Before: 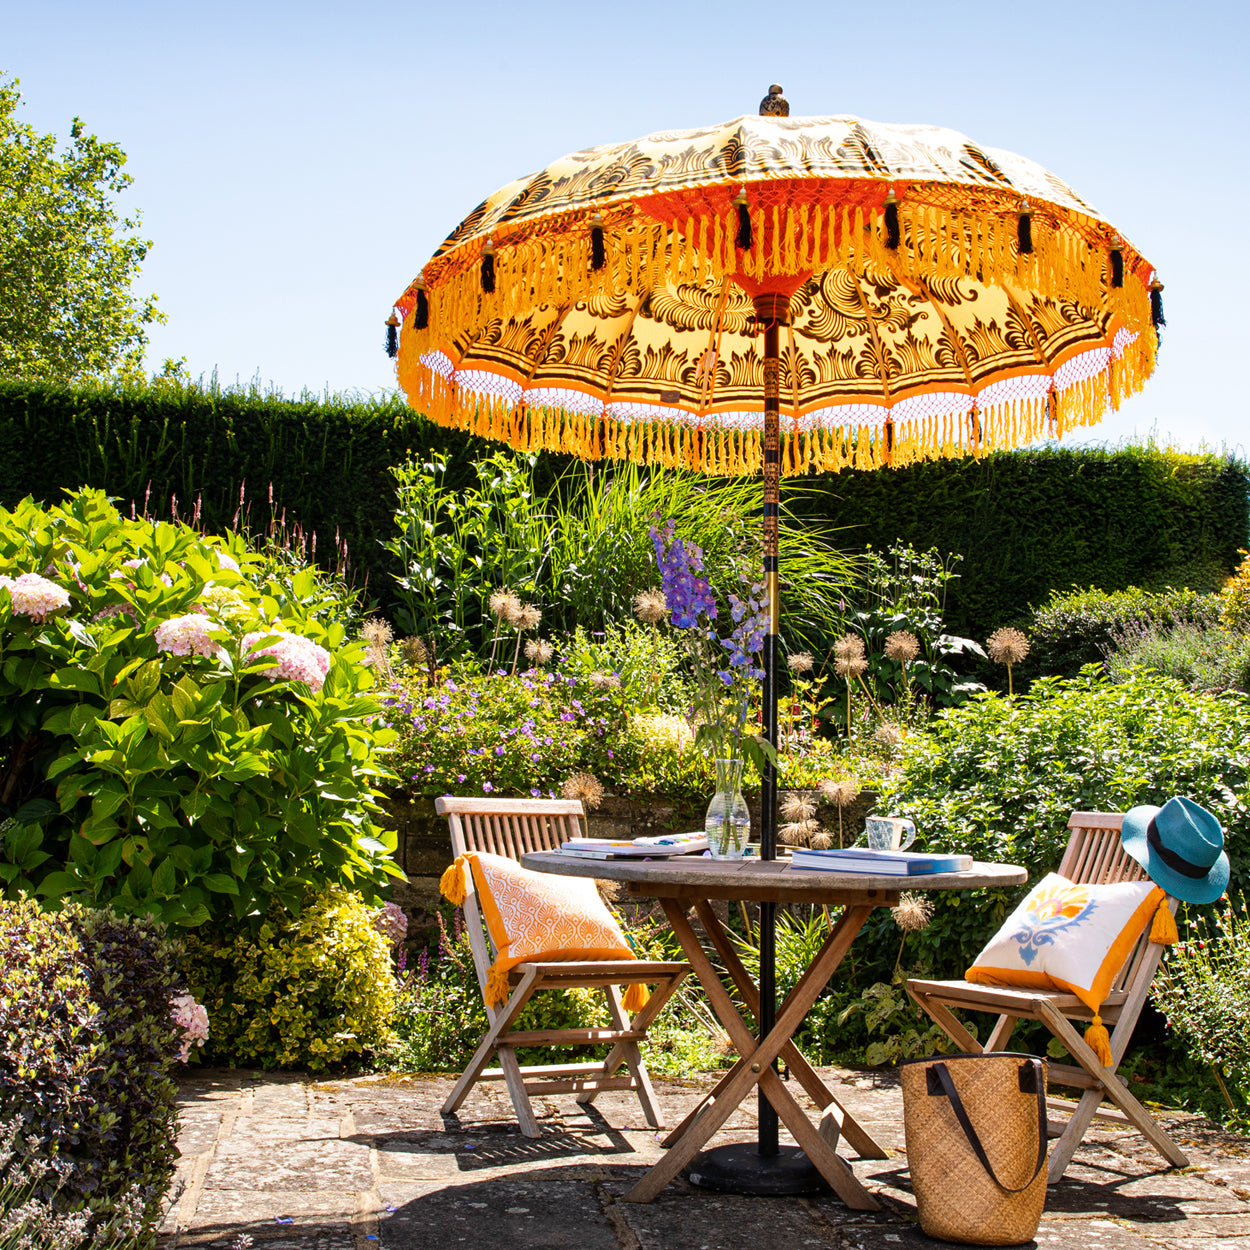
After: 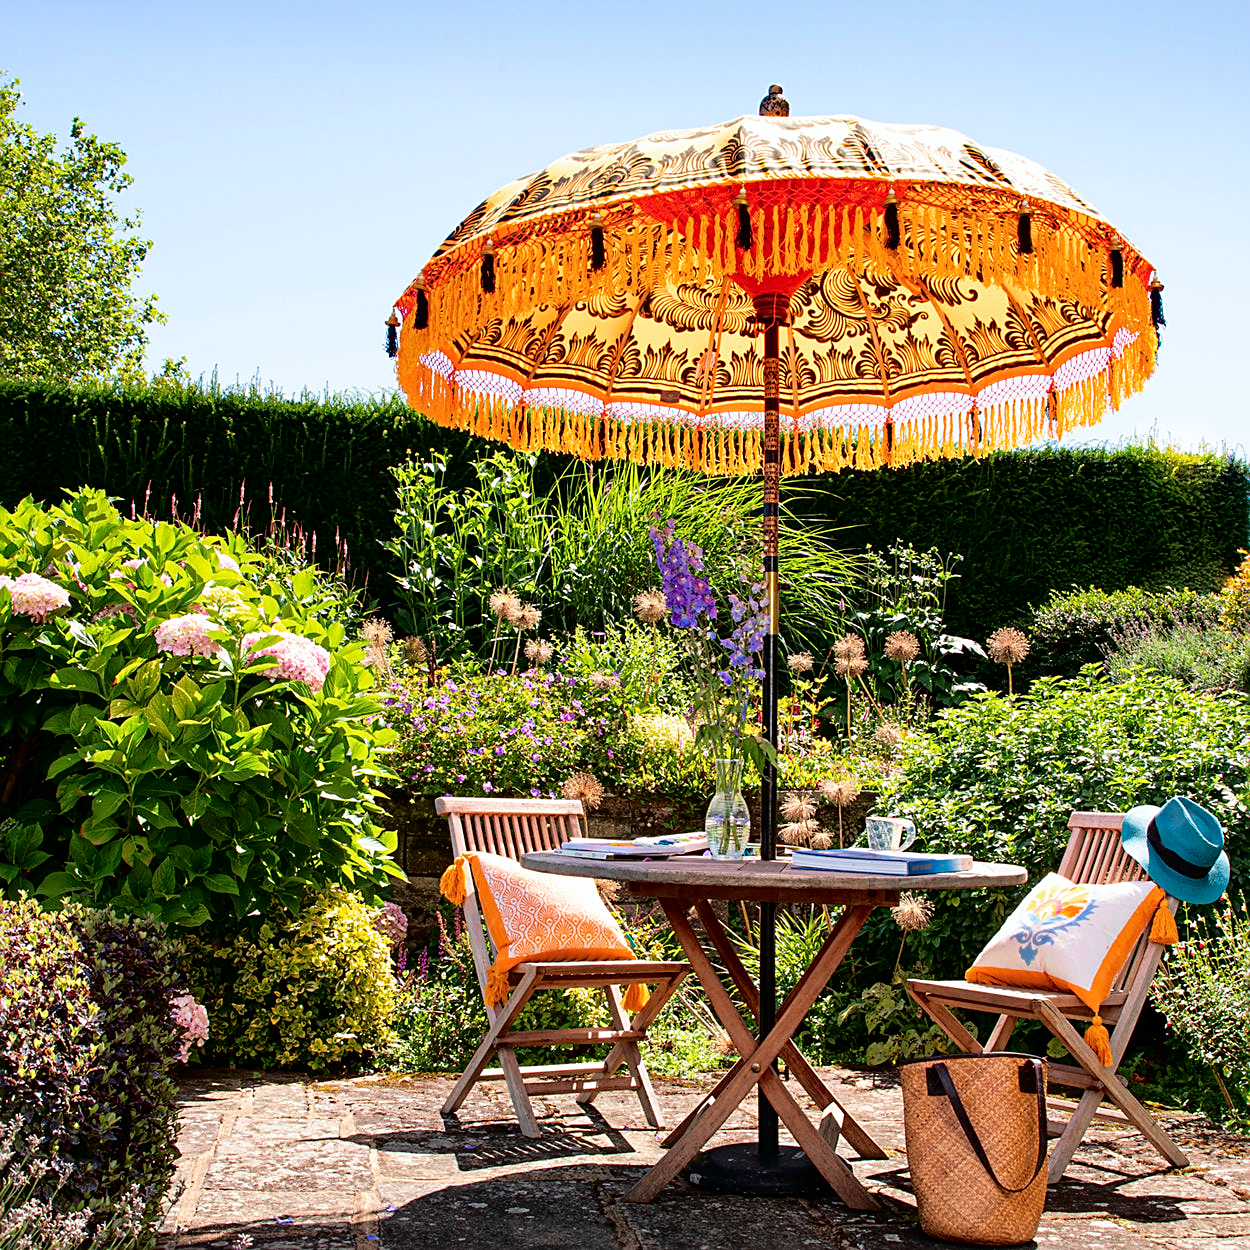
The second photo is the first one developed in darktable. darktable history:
sharpen: on, module defaults
tone curve: curves: ch0 [(0, 0) (0.126, 0.061) (0.362, 0.382) (0.498, 0.498) (0.706, 0.712) (1, 1)]; ch1 [(0, 0) (0.5, 0.497) (0.55, 0.578) (1, 1)]; ch2 [(0, 0) (0.44, 0.424) (0.489, 0.486) (0.537, 0.538) (1, 1)], color space Lab, independent channels, preserve colors none
